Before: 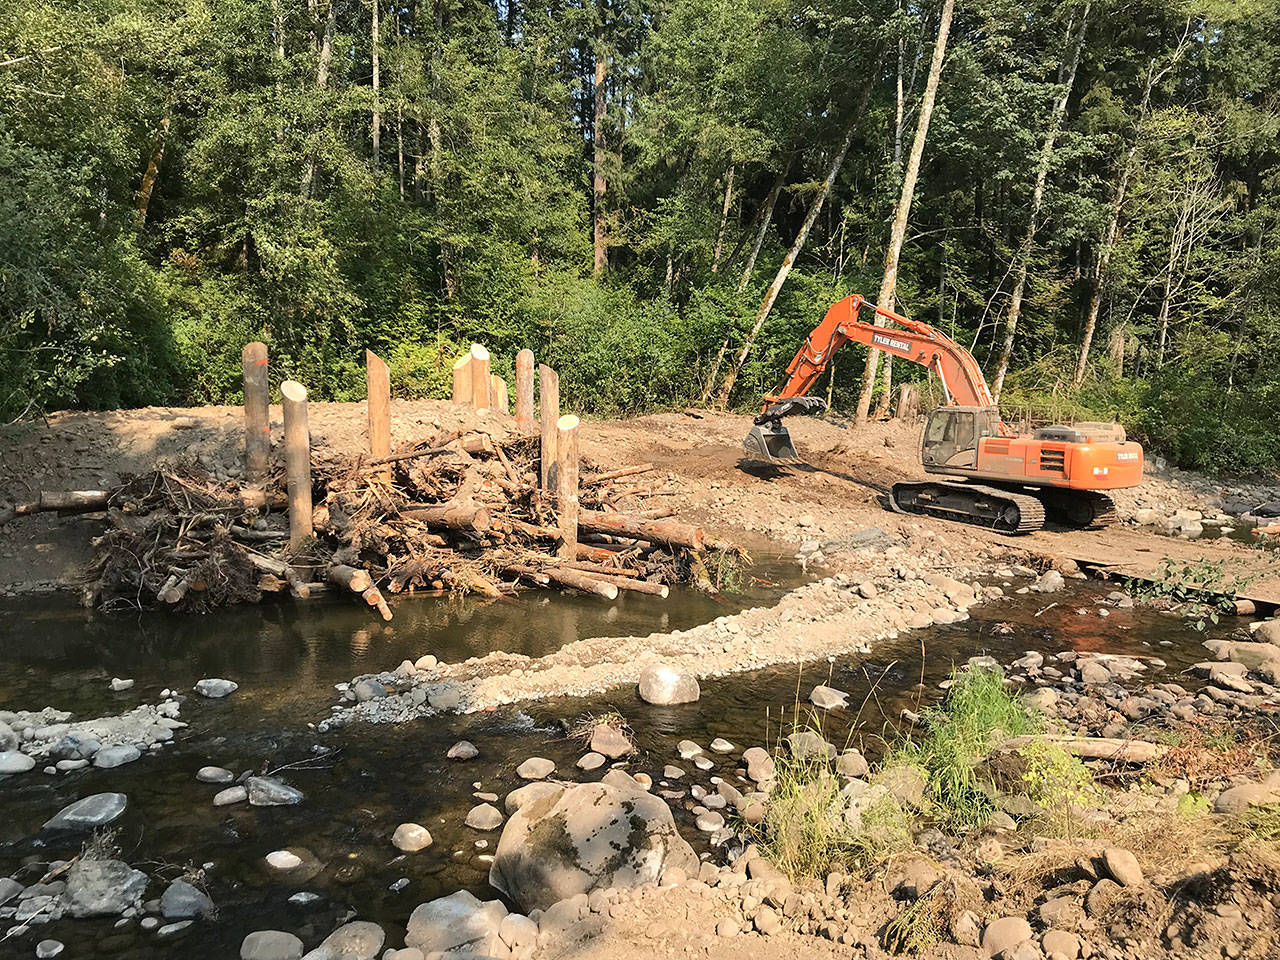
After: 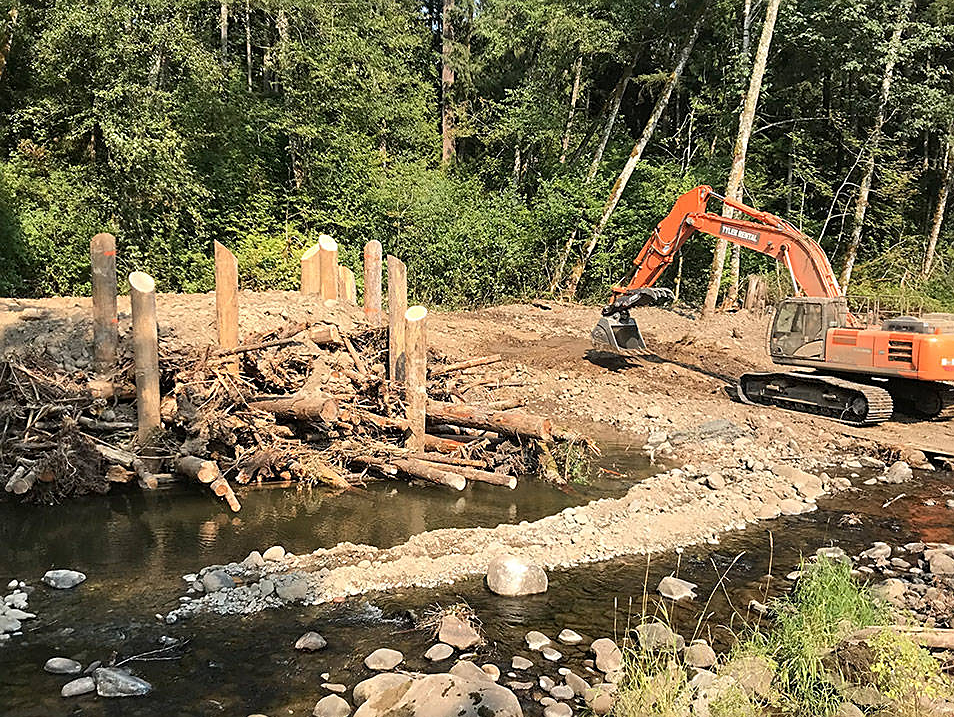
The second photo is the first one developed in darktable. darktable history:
crop and rotate: left 11.913%, top 11.4%, right 13.478%, bottom 13.89%
sharpen: on, module defaults
